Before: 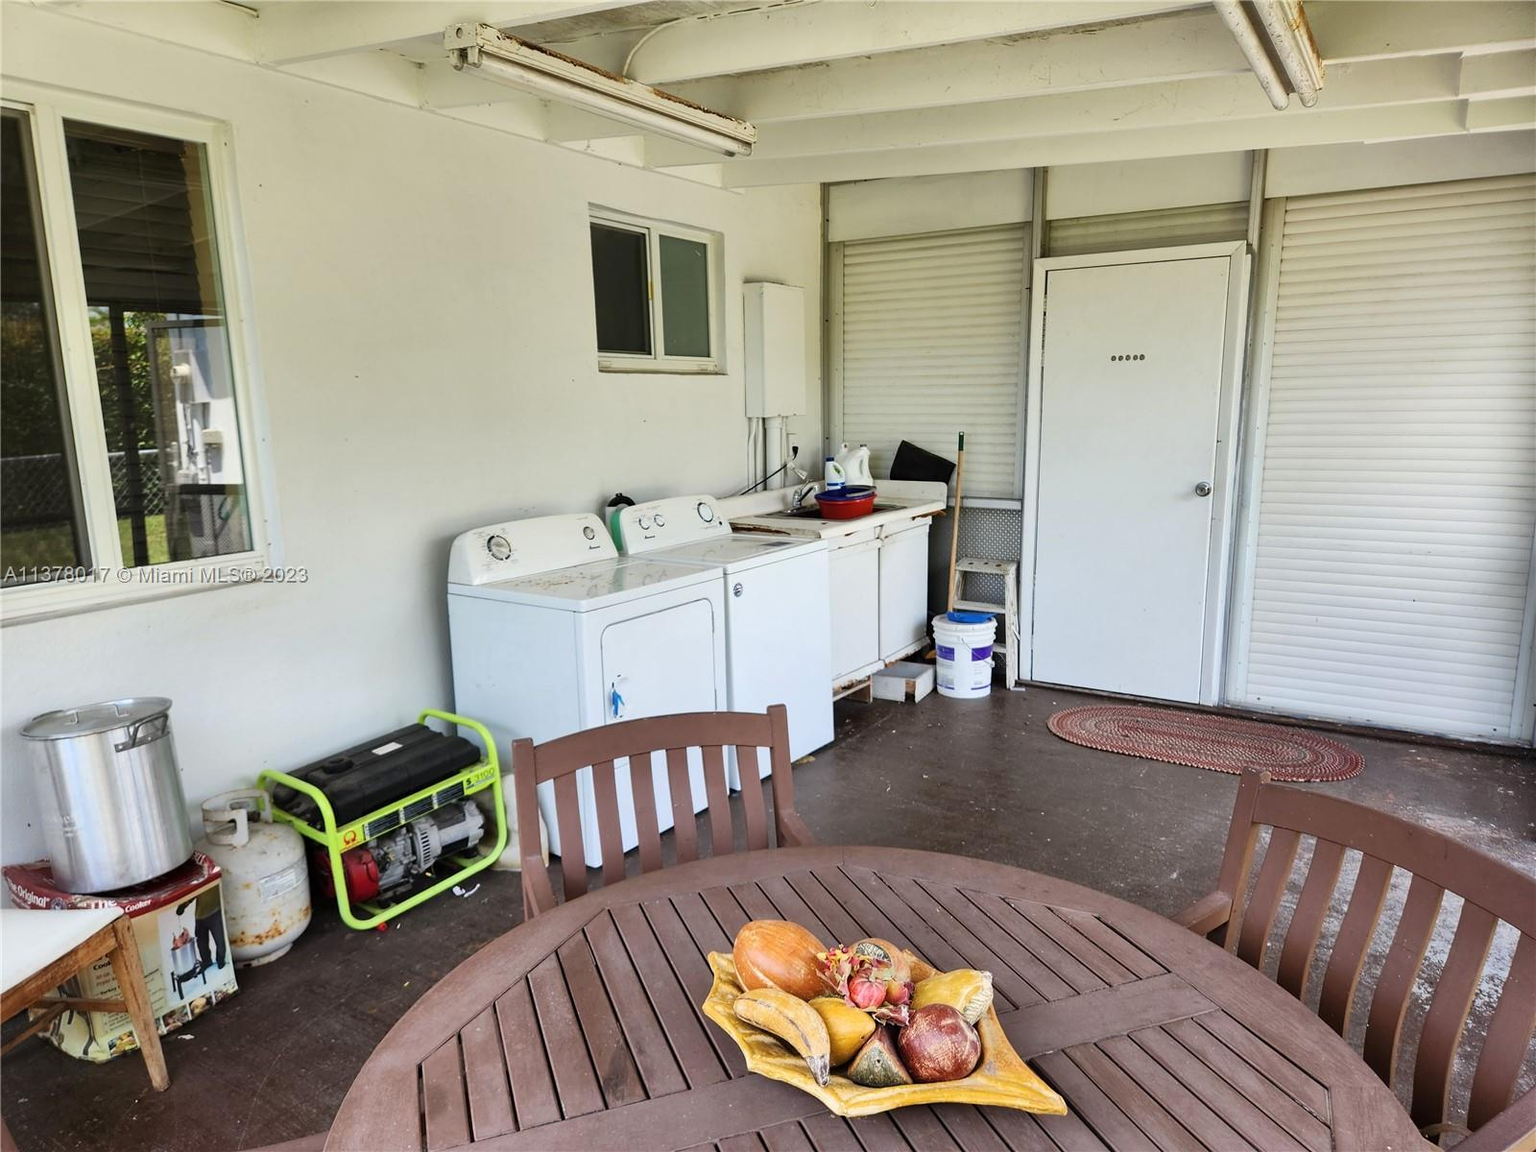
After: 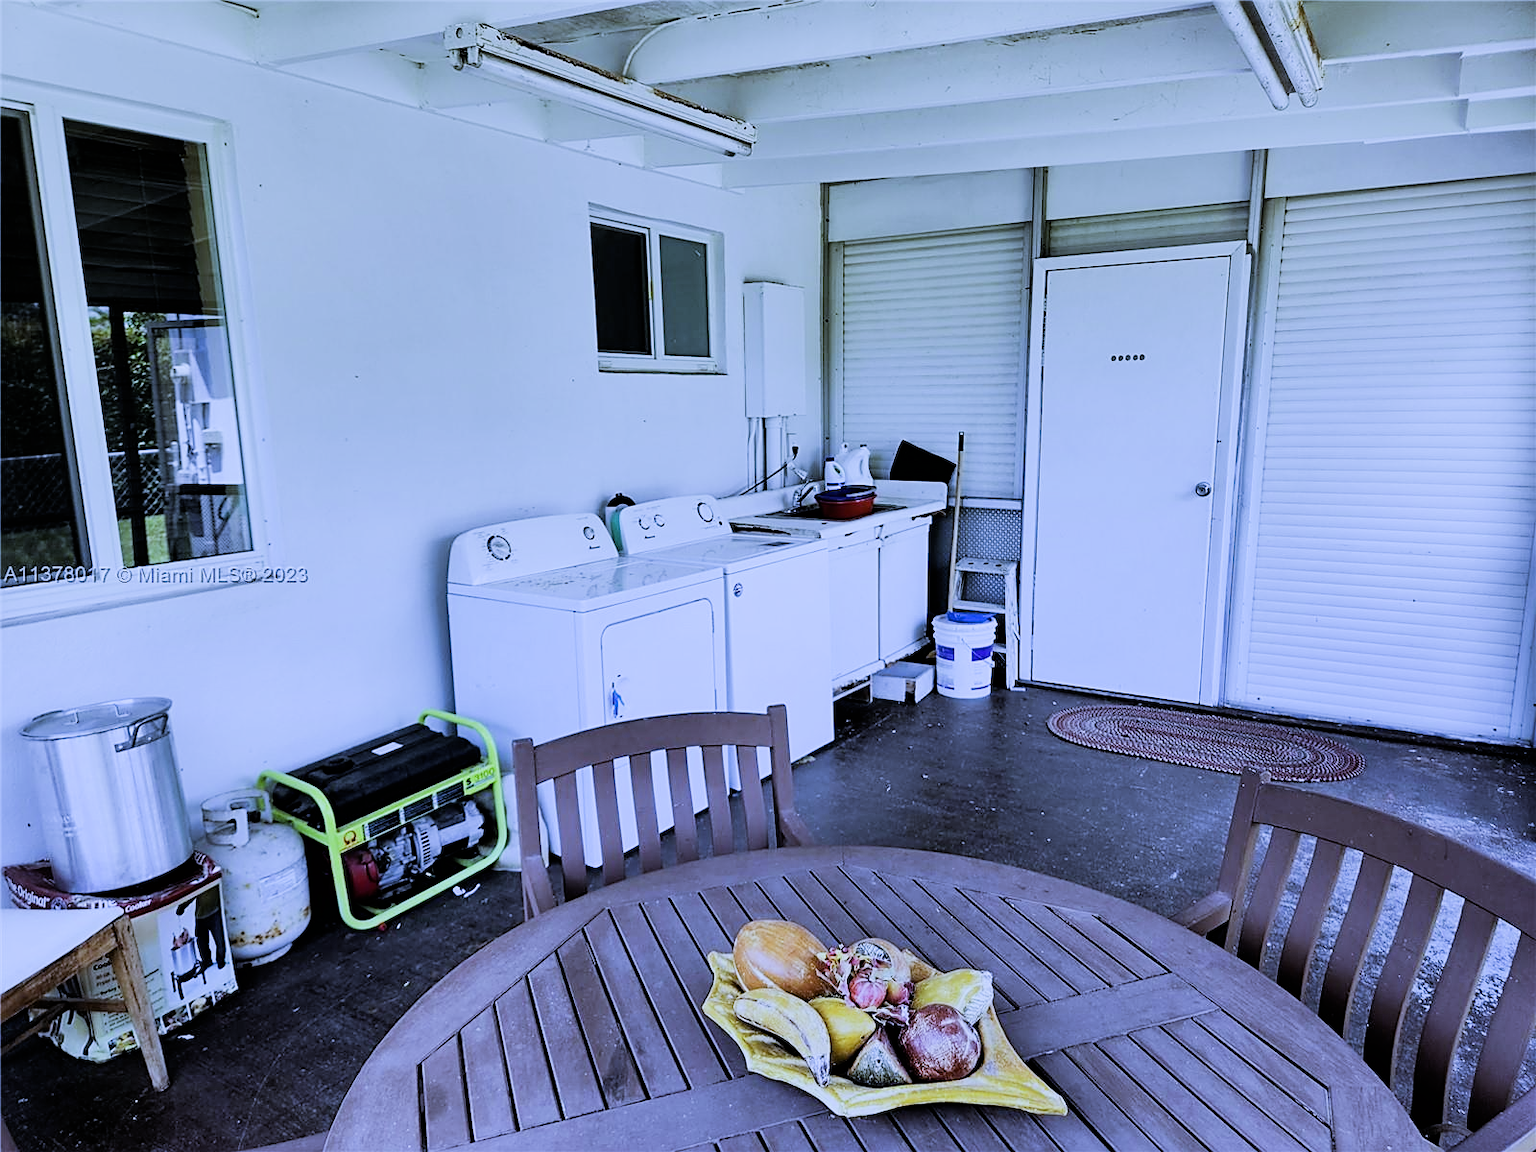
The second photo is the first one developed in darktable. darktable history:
tone equalizer: on, module defaults
white balance: red 0.766, blue 1.537
filmic rgb: black relative exposure -5 EV, hardness 2.88, contrast 1.3, highlights saturation mix -30%
exposure: compensate exposure bias true, compensate highlight preservation false
sharpen: on, module defaults
